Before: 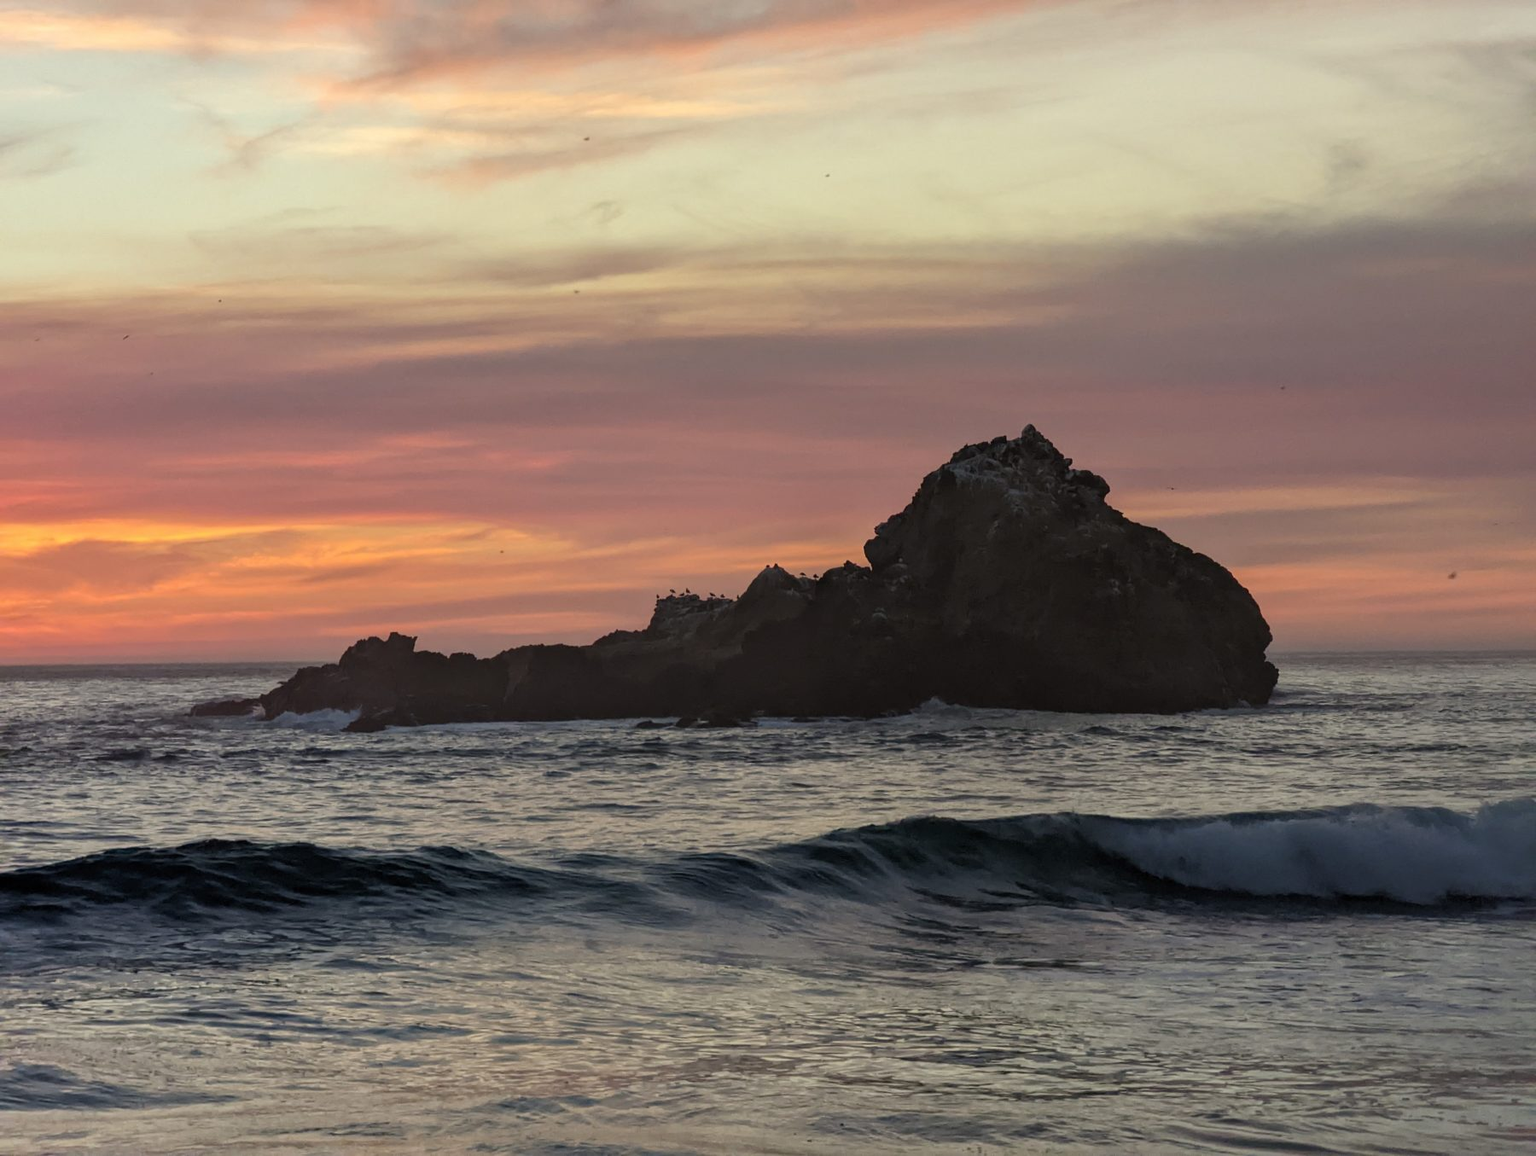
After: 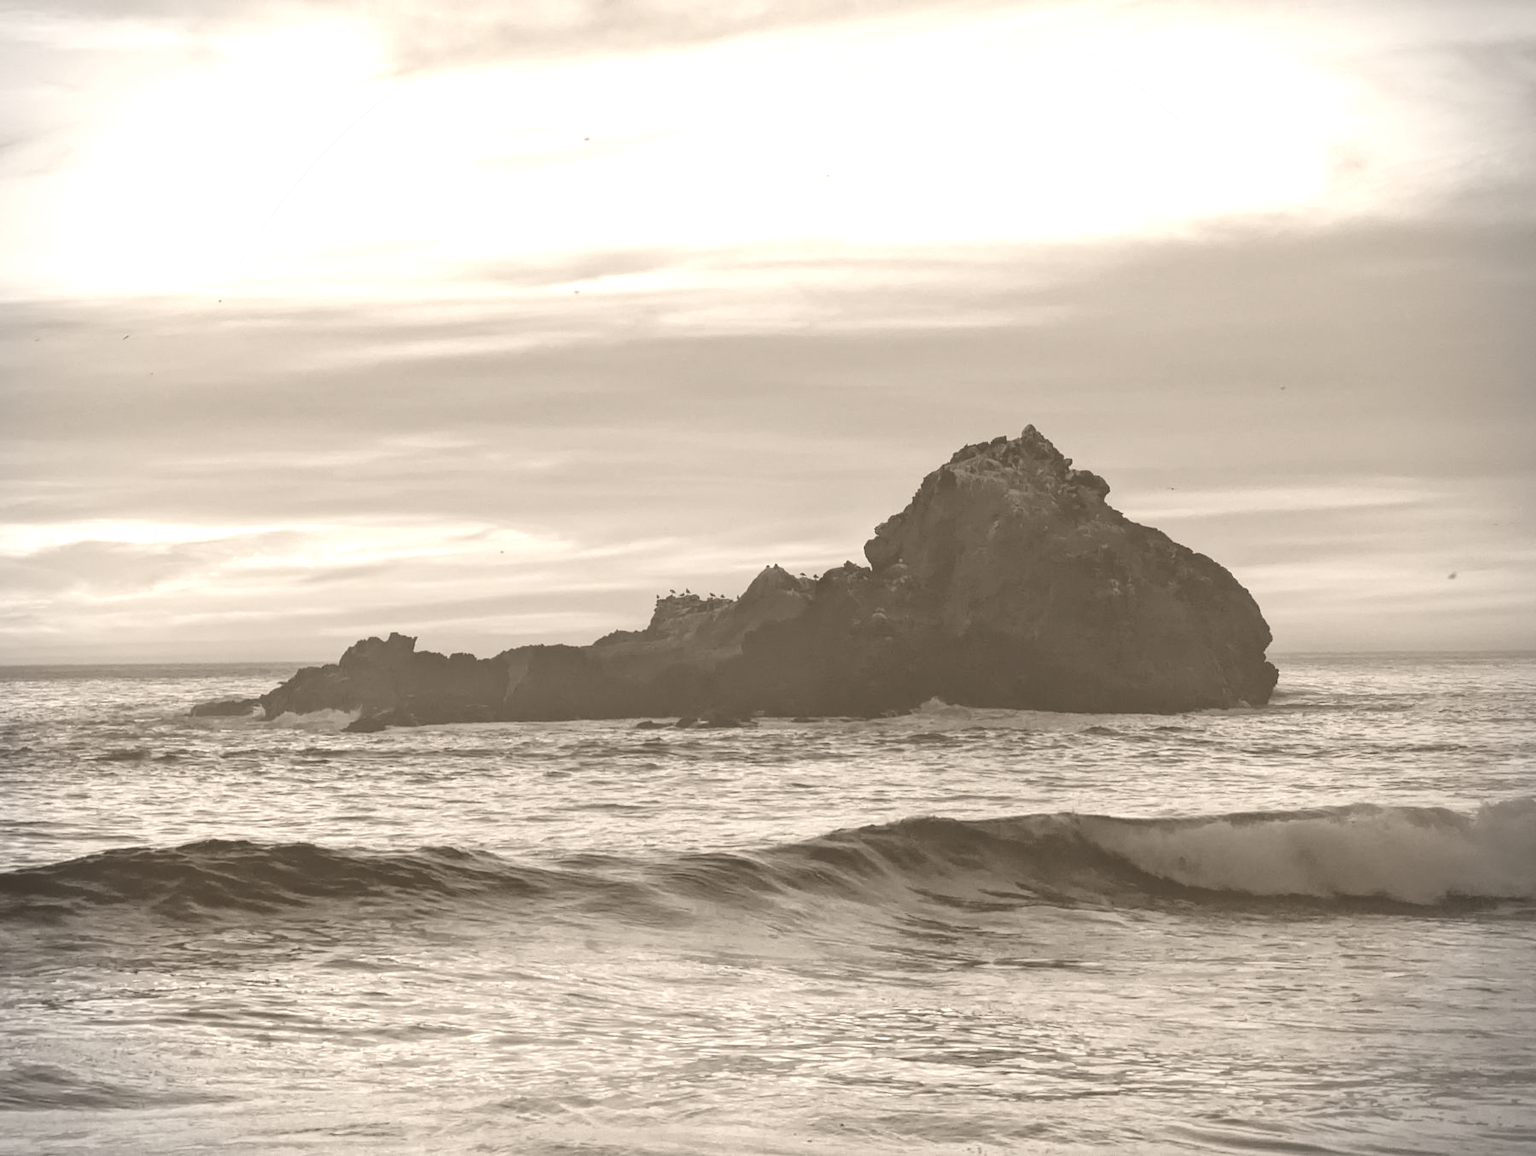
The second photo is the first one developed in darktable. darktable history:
colorize: hue 34.49°, saturation 35.33%, source mix 100%, version 1
white balance: red 1.029, blue 0.92
vignetting: dithering 8-bit output, unbound false
